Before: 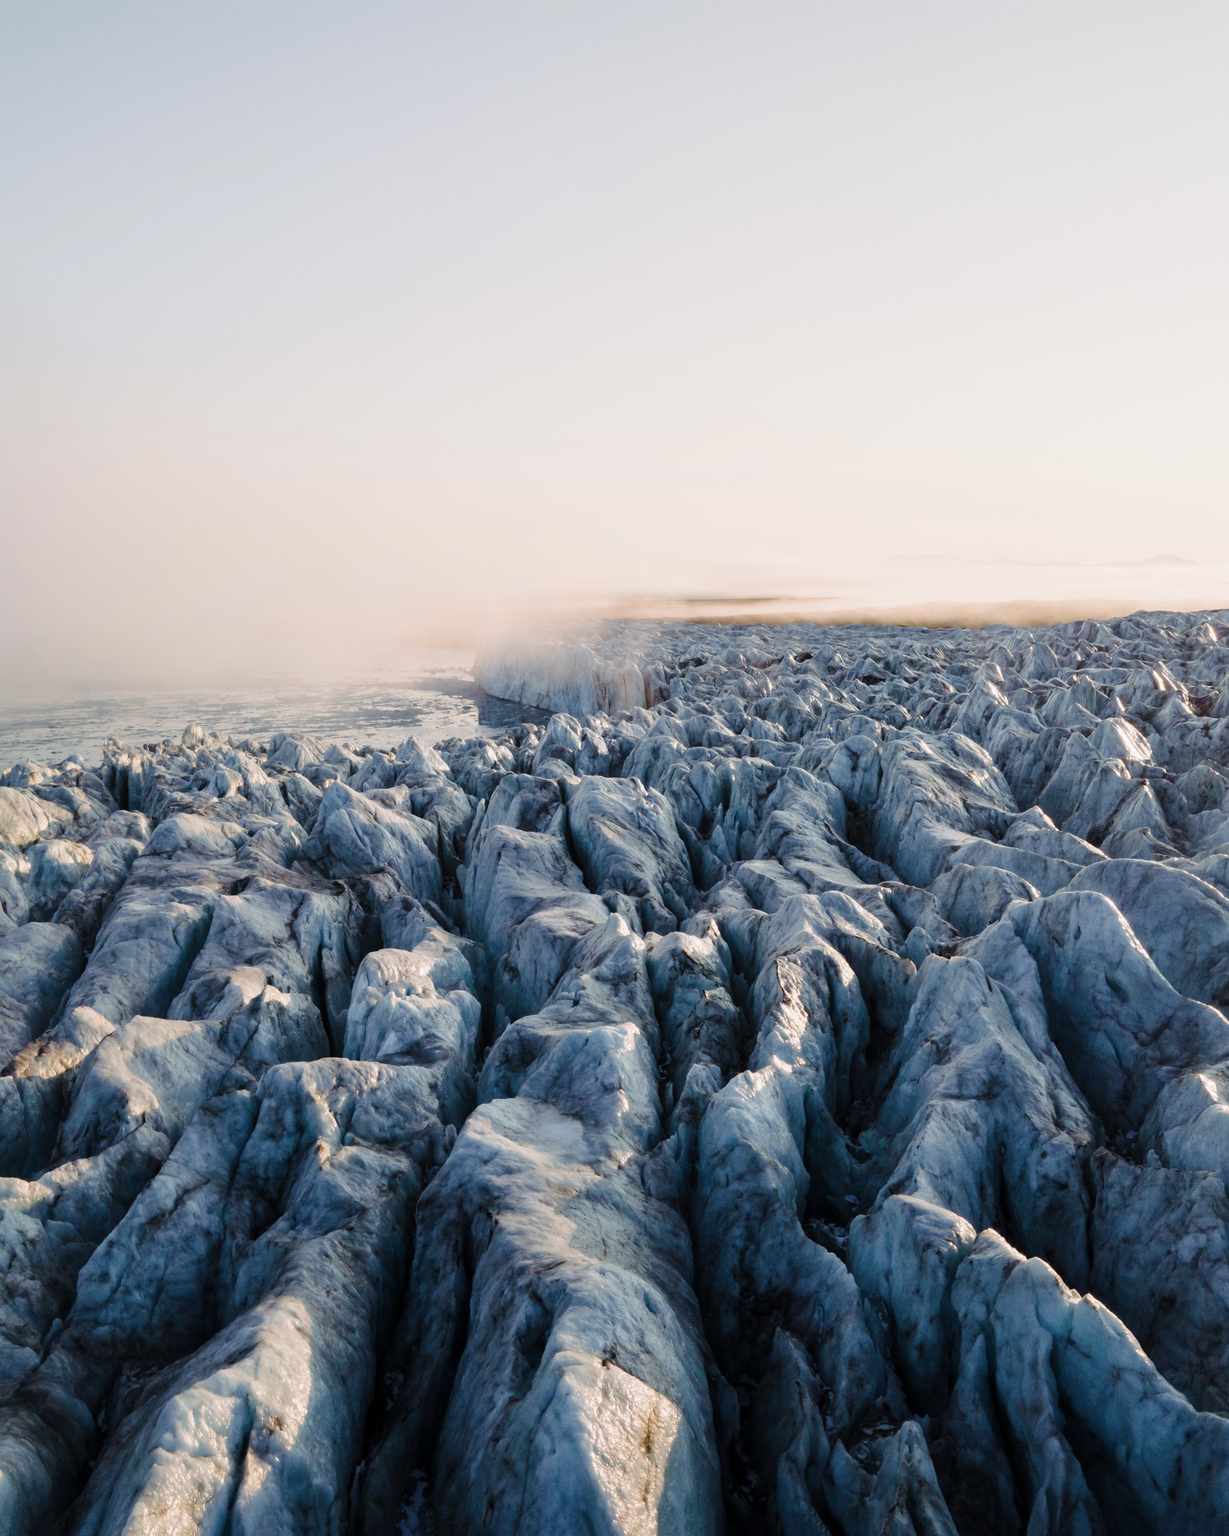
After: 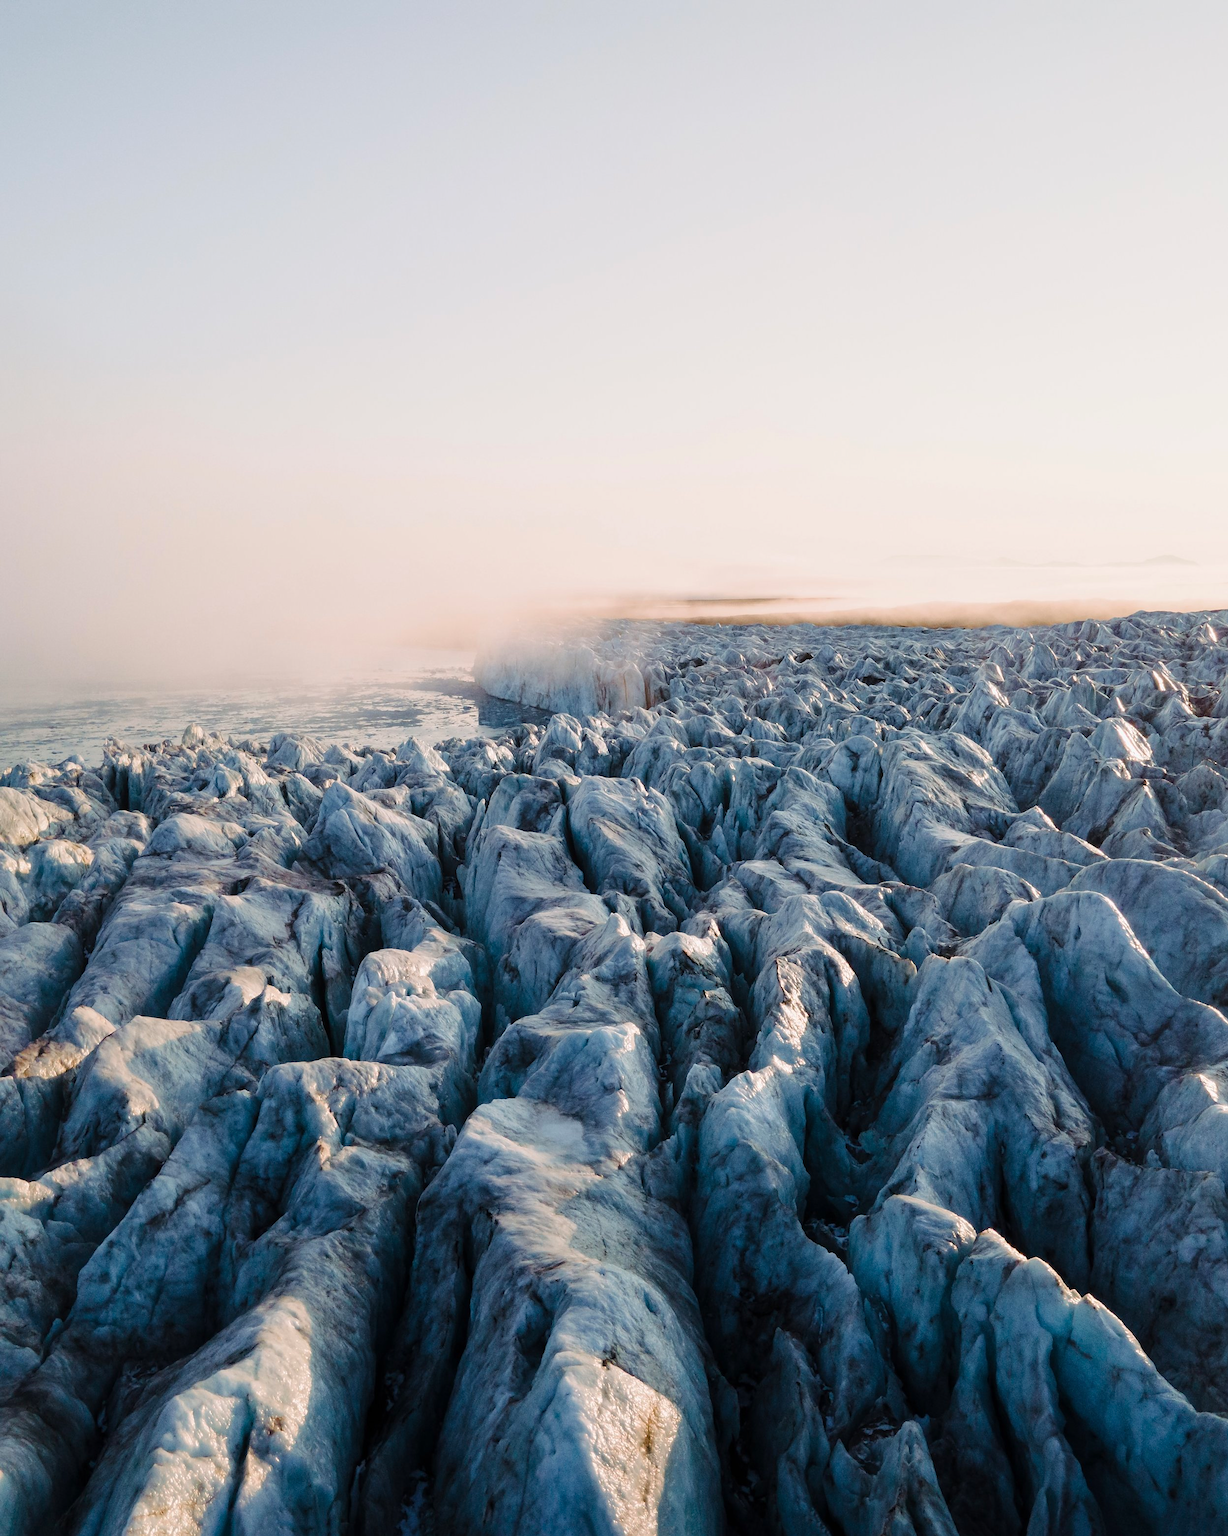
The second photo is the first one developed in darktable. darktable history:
sharpen: radius 0.977, amount 0.612
